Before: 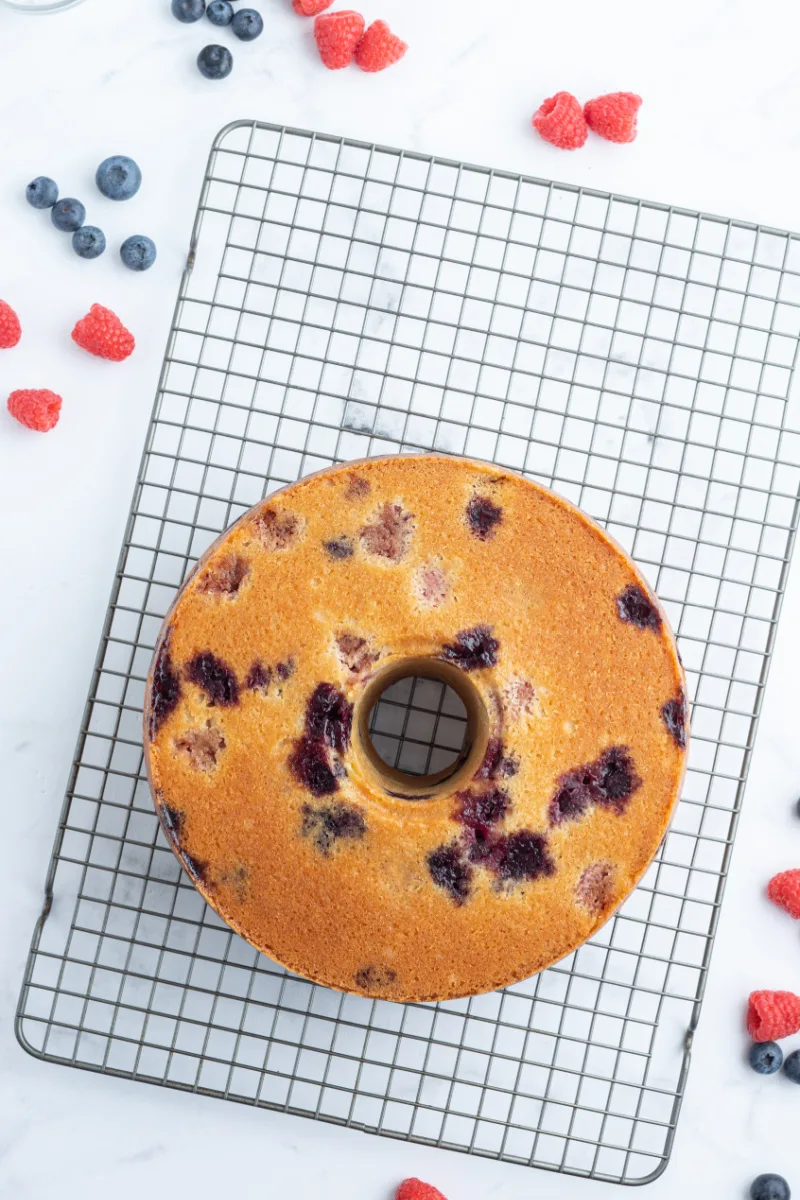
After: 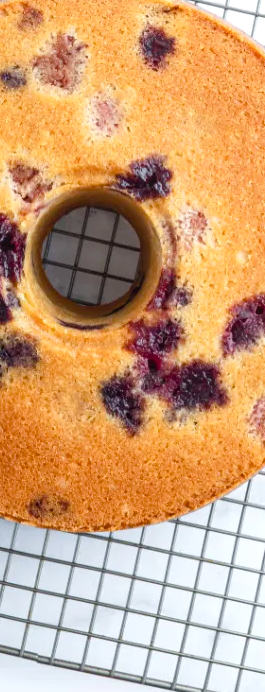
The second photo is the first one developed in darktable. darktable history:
local contrast: detail 110%
crop: left 40.878%, top 39.176%, right 25.993%, bottom 3.081%
color balance rgb: linear chroma grading › shadows 32%, linear chroma grading › global chroma -2%, linear chroma grading › mid-tones 4%, perceptual saturation grading › global saturation -2%, perceptual saturation grading › highlights -8%, perceptual saturation grading › mid-tones 8%, perceptual saturation grading › shadows 4%, perceptual brilliance grading › highlights 8%, perceptual brilliance grading › mid-tones 4%, perceptual brilliance grading › shadows 2%, global vibrance 16%, saturation formula JzAzBz (2021)
